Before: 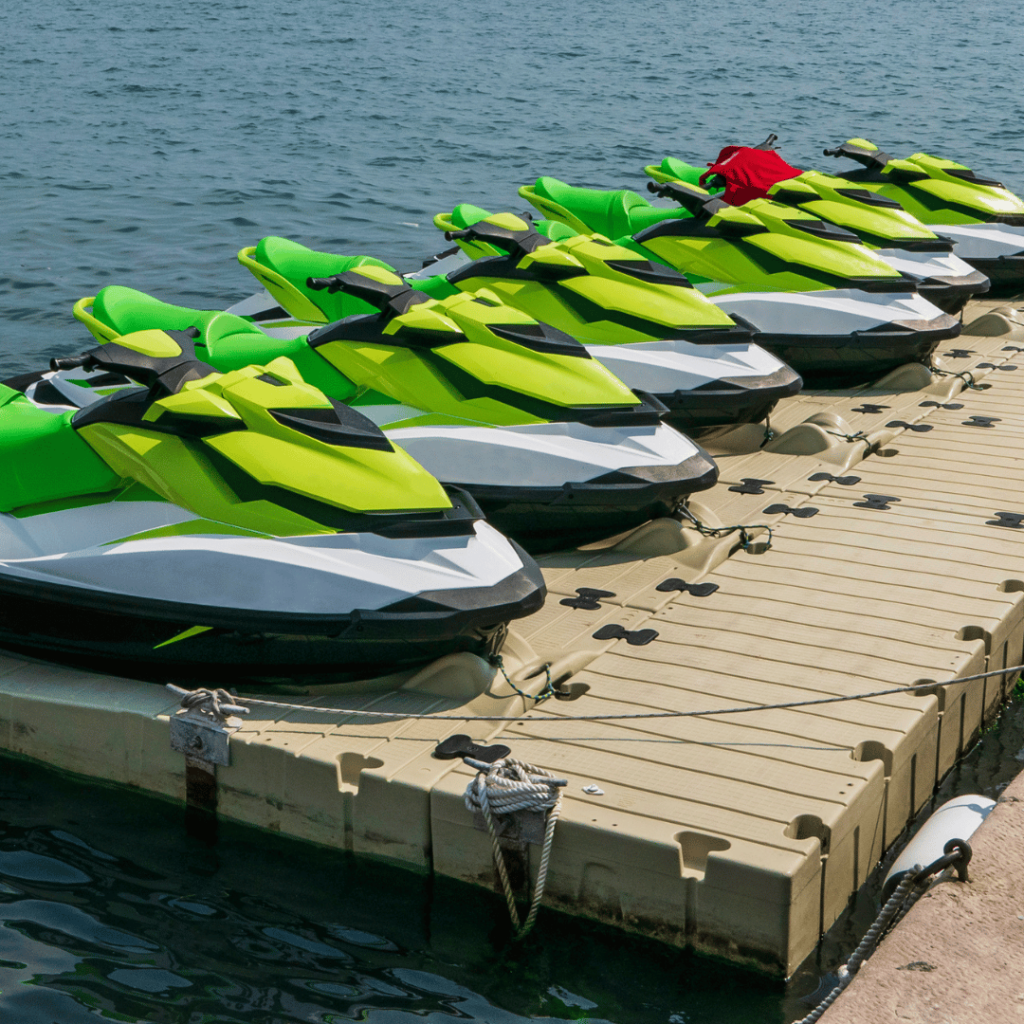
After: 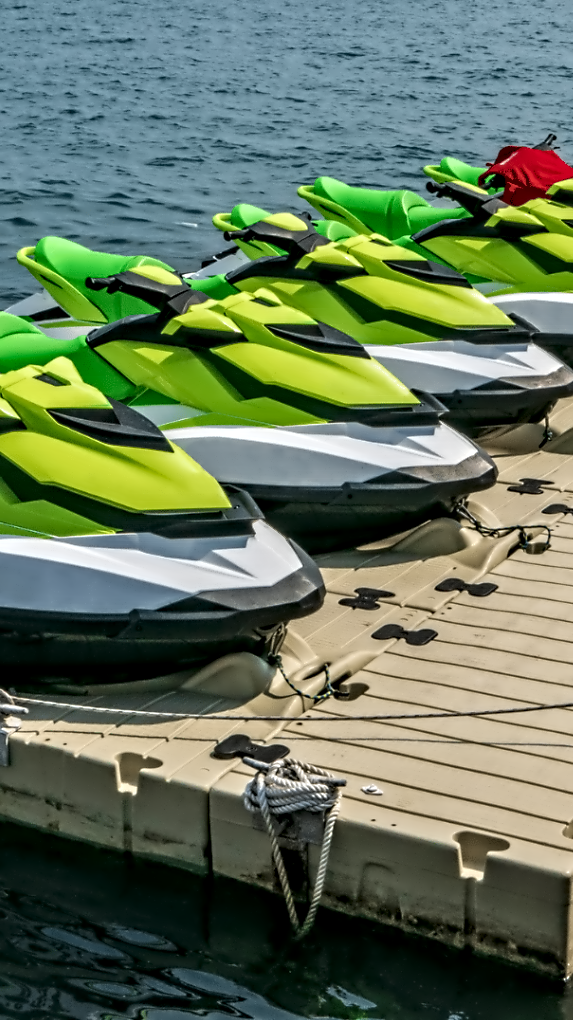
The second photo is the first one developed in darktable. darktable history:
local contrast: on, module defaults
crop: left 21.674%, right 22.086%
contrast equalizer: octaves 7, y [[0.5, 0.542, 0.583, 0.625, 0.667, 0.708], [0.5 ×6], [0.5 ×6], [0, 0.033, 0.067, 0.1, 0.133, 0.167], [0, 0.05, 0.1, 0.15, 0.2, 0.25]]
